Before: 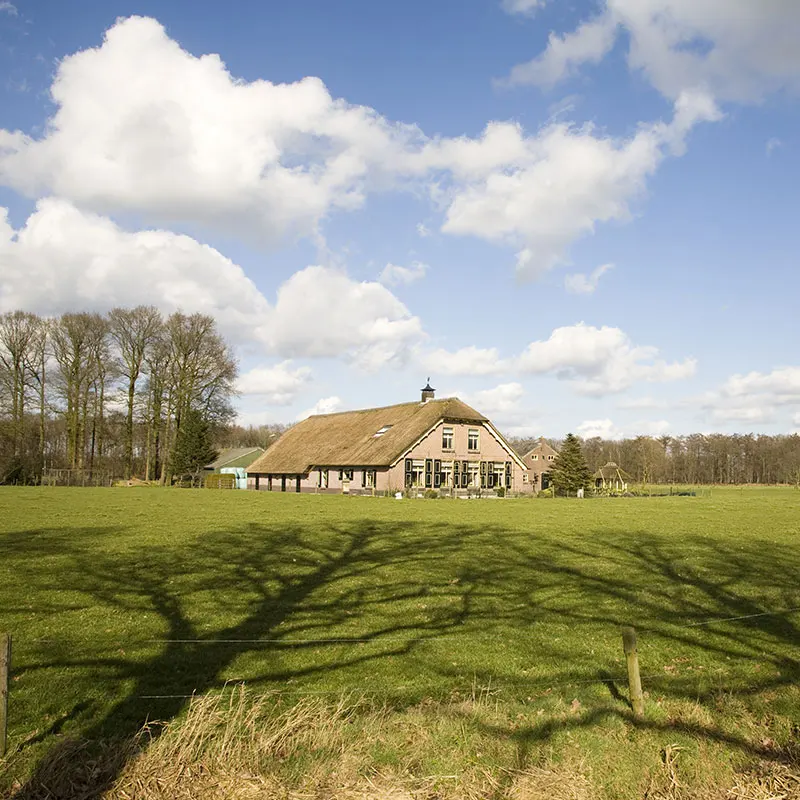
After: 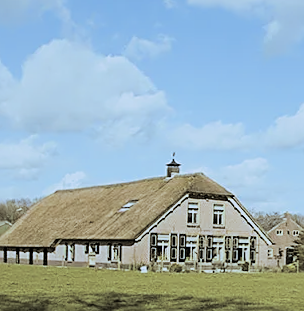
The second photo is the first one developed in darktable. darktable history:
filmic rgb: black relative exposure -7.65 EV, white relative exposure 4.56 EV, hardness 3.61
crop: left 30%, top 30%, right 30%, bottom 30%
rotate and perspective: rotation 0.074°, lens shift (vertical) 0.096, lens shift (horizontal) -0.041, crop left 0.043, crop right 0.952, crop top 0.024, crop bottom 0.979
color contrast: green-magenta contrast 0.8, blue-yellow contrast 1.1, unbound 0
color correction: highlights a* -10.69, highlights b* -19.19
sharpen: on, module defaults
color balance rgb: perceptual saturation grading › global saturation 3.7%, global vibrance 5.56%, contrast 3.24%
split-toning: shadows › hue 46.8°, shadows › saturation 0.17, highlights › hue 316.8°, highlights › saturation 0.27, balance -51.82
